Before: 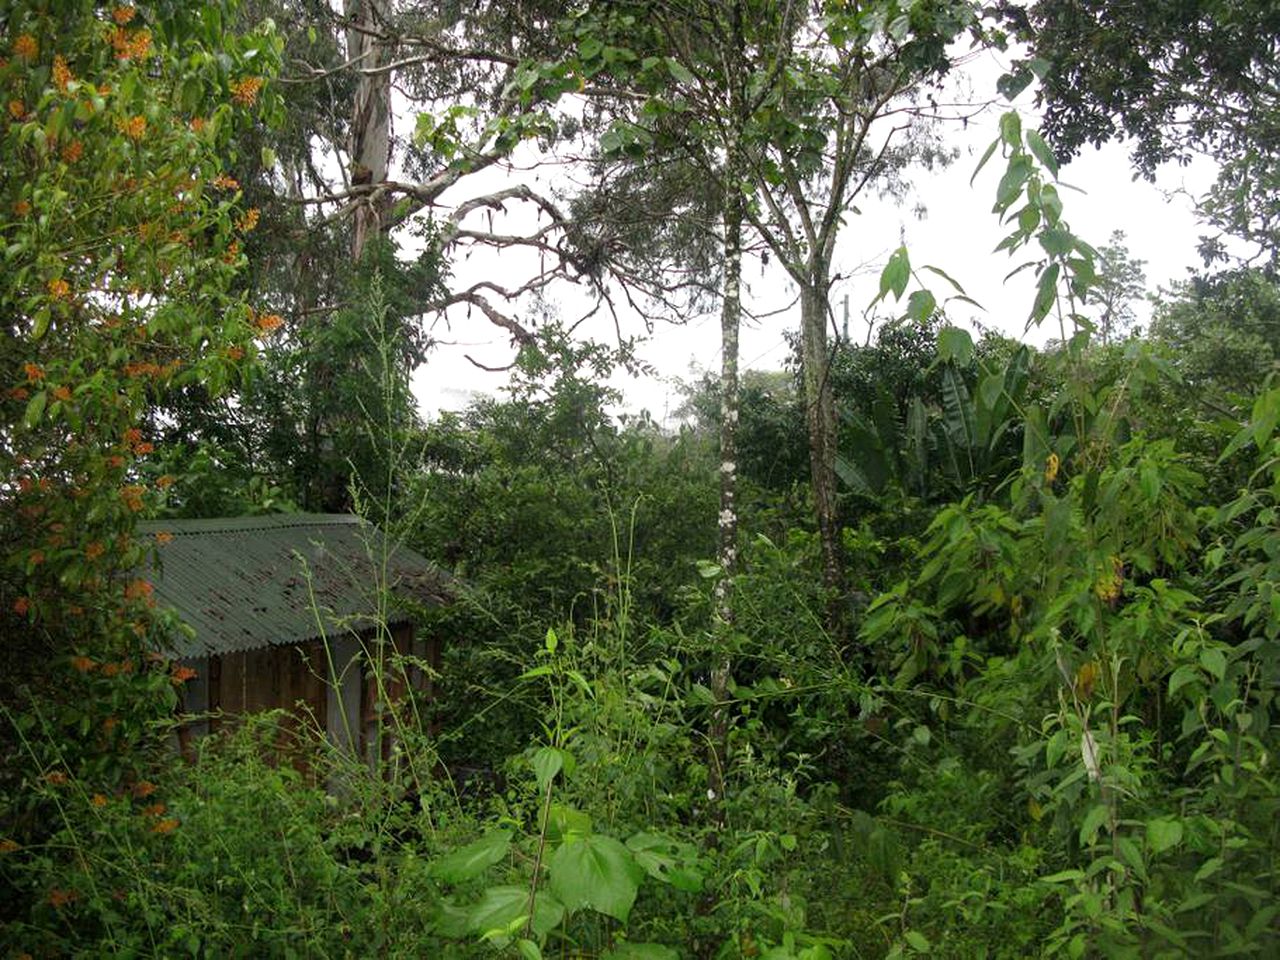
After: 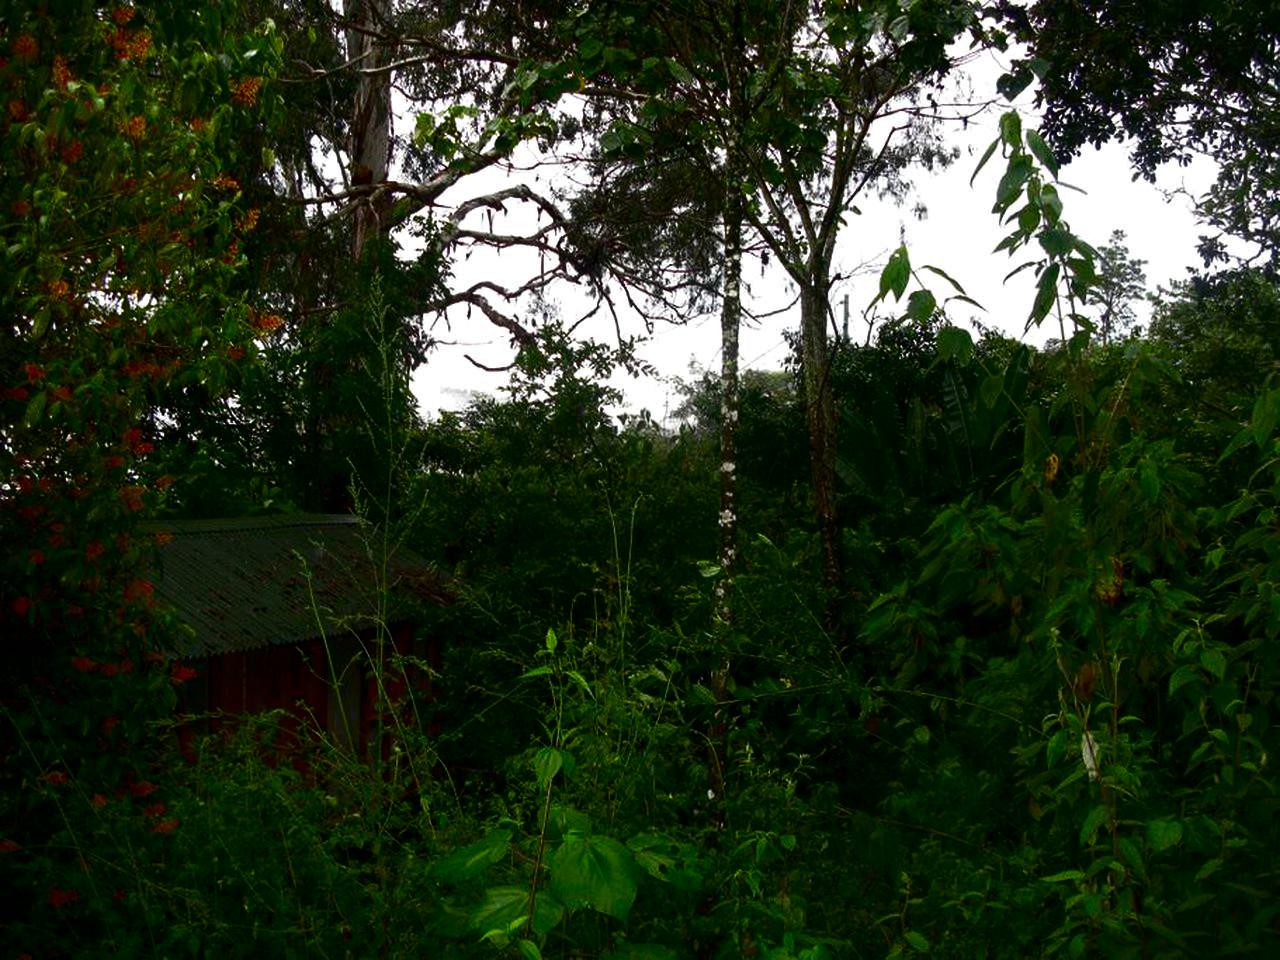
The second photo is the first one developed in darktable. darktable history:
contrast brightness saturation: contrast 0.089, brightness -0.594, saturation 0.172
